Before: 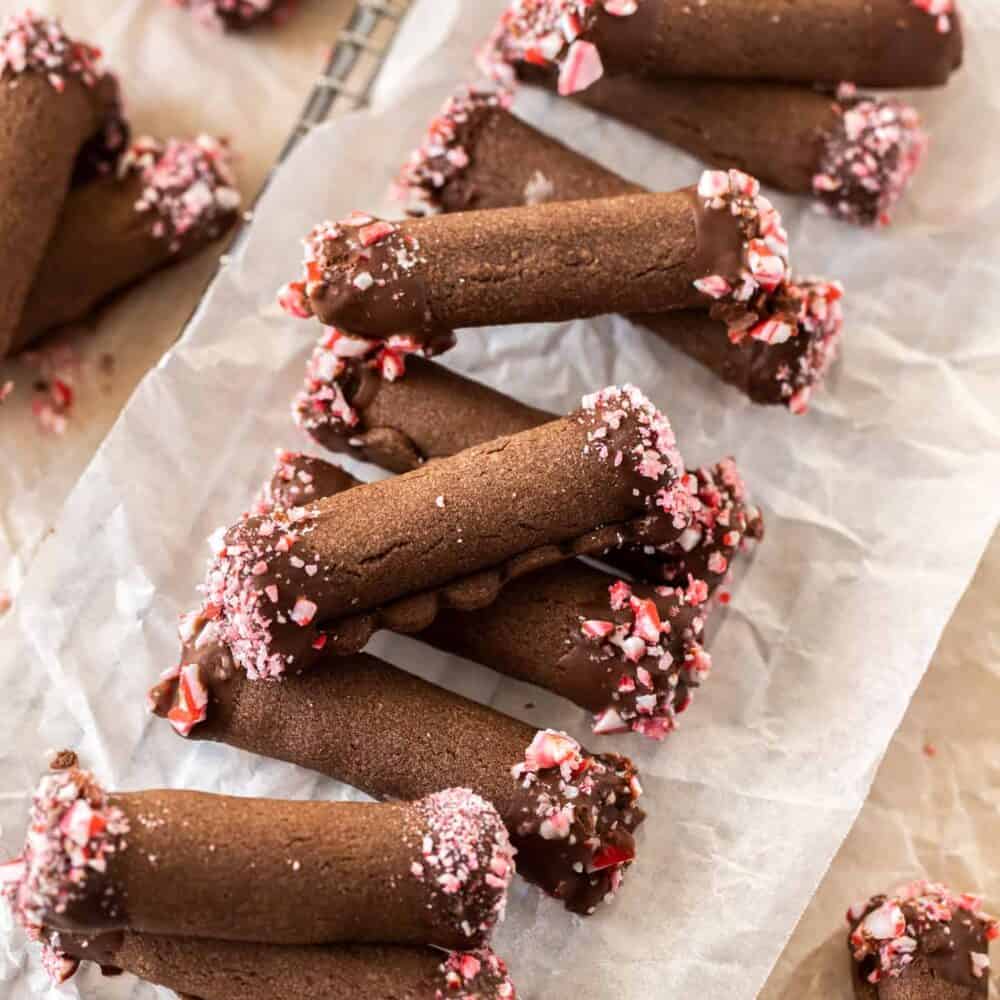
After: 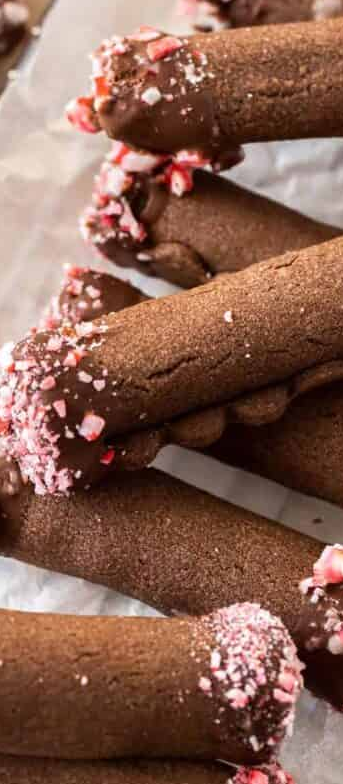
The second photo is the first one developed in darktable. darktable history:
crop and rotate: left 21.295%, top 18.565%, right 44.325%, bottom 2.99%
